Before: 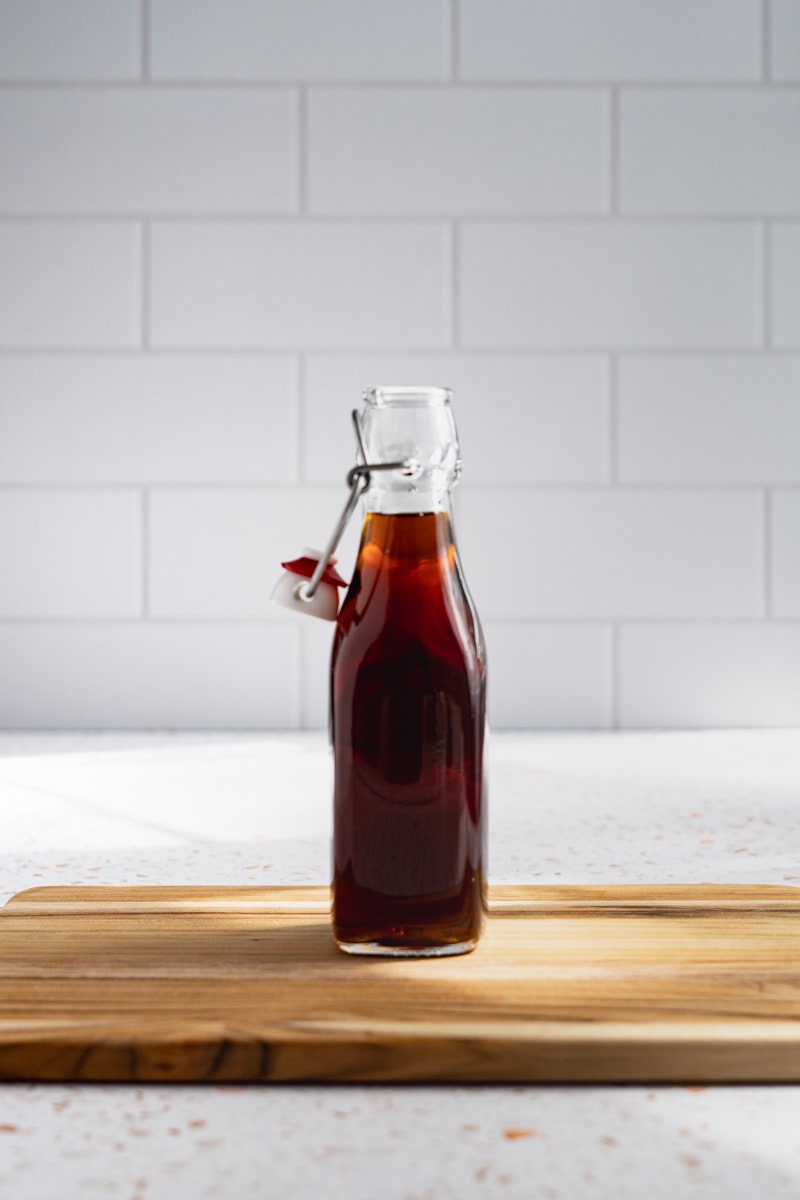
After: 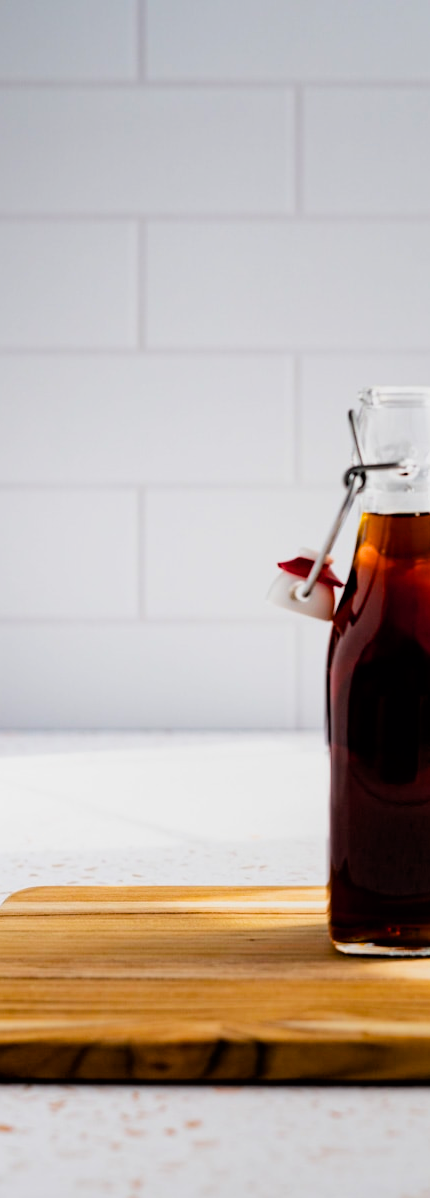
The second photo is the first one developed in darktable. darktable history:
crop: left 0.587%, right 45.588%, bottom 0.086%
color balance rgb: perceptual saturation grading › global saturation 25%, perceptual brilliance grading › mid-tones 10%, perceptual brilliance grading › shadows 15%, global vibrance 20%
filmic rgb: black relative exposure -5 EV, white relative exposure 3.2 EV, hardness 3.42, contrast 1.2, highlights saturation mix -50%
